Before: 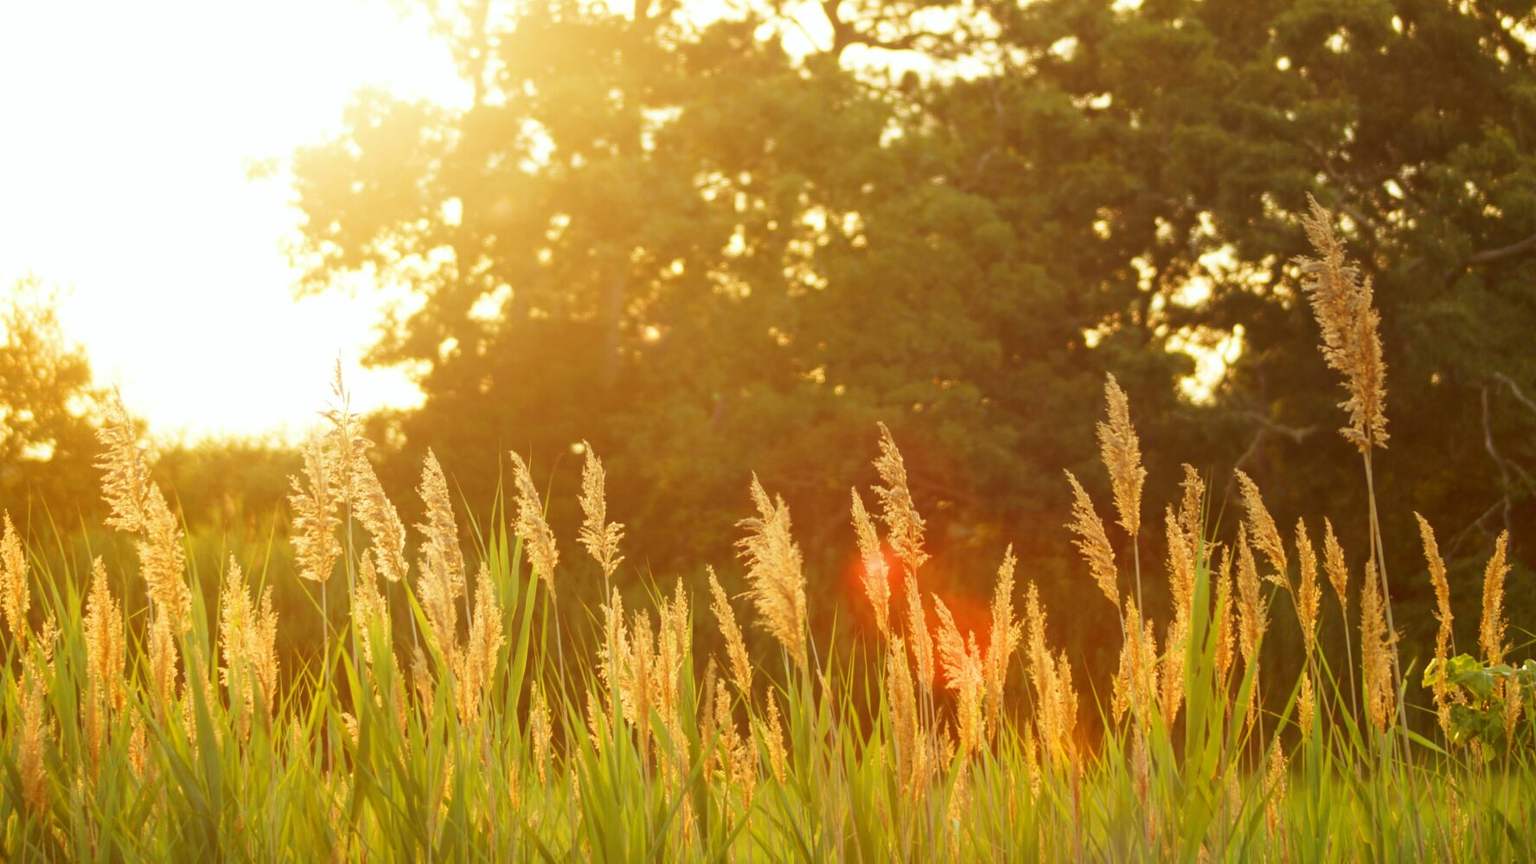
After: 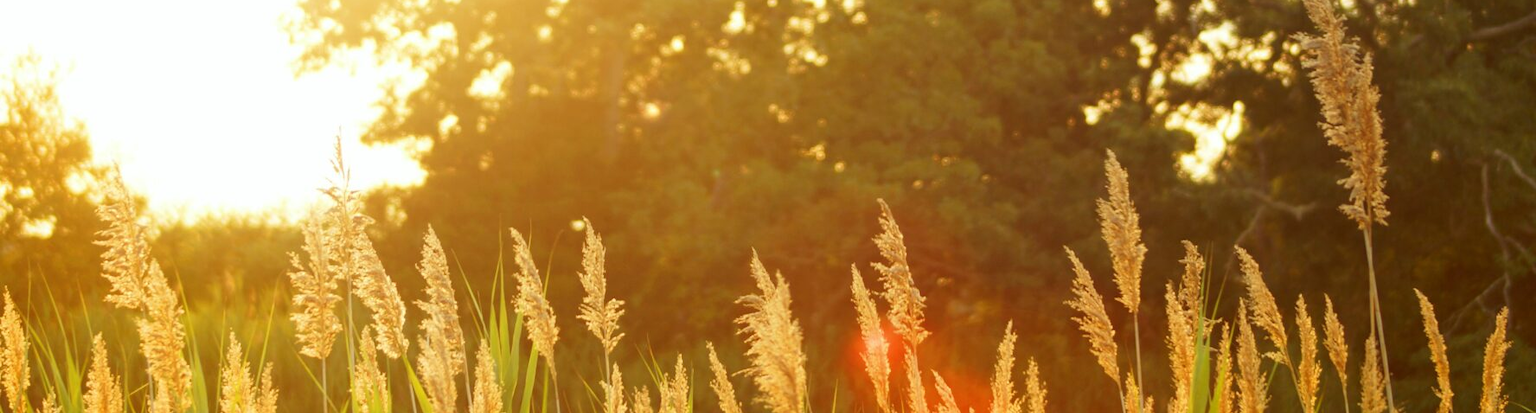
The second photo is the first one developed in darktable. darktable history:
crop and rotate: top 25.913%, bottom 26.179%
